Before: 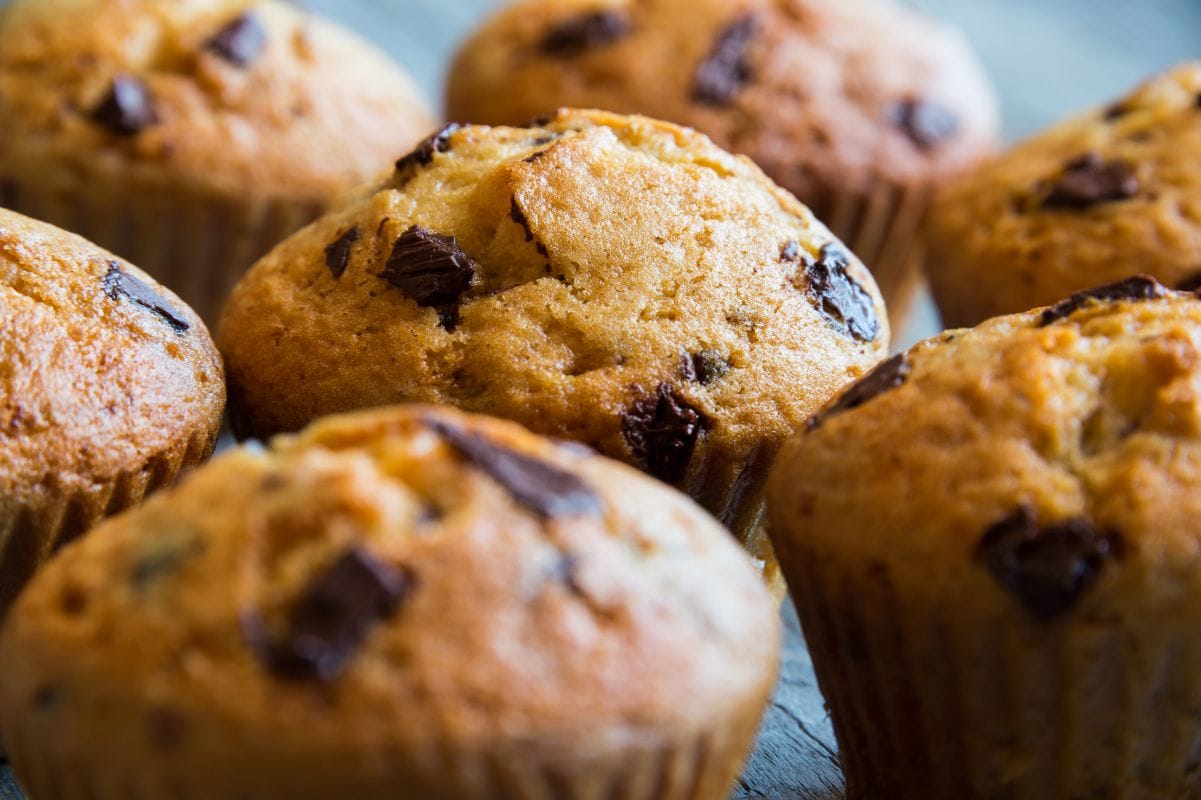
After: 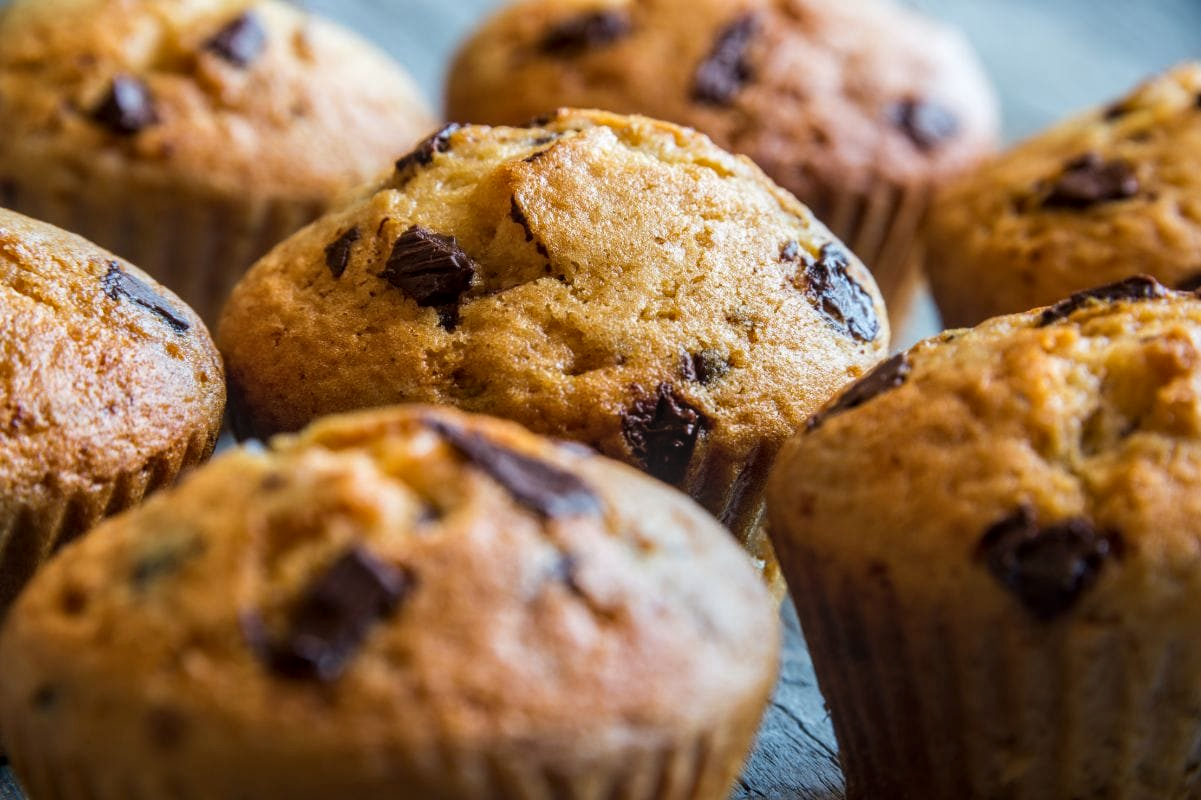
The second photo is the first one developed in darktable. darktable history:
local contrast: highlights 3%, shadows 2%, detail 133%
